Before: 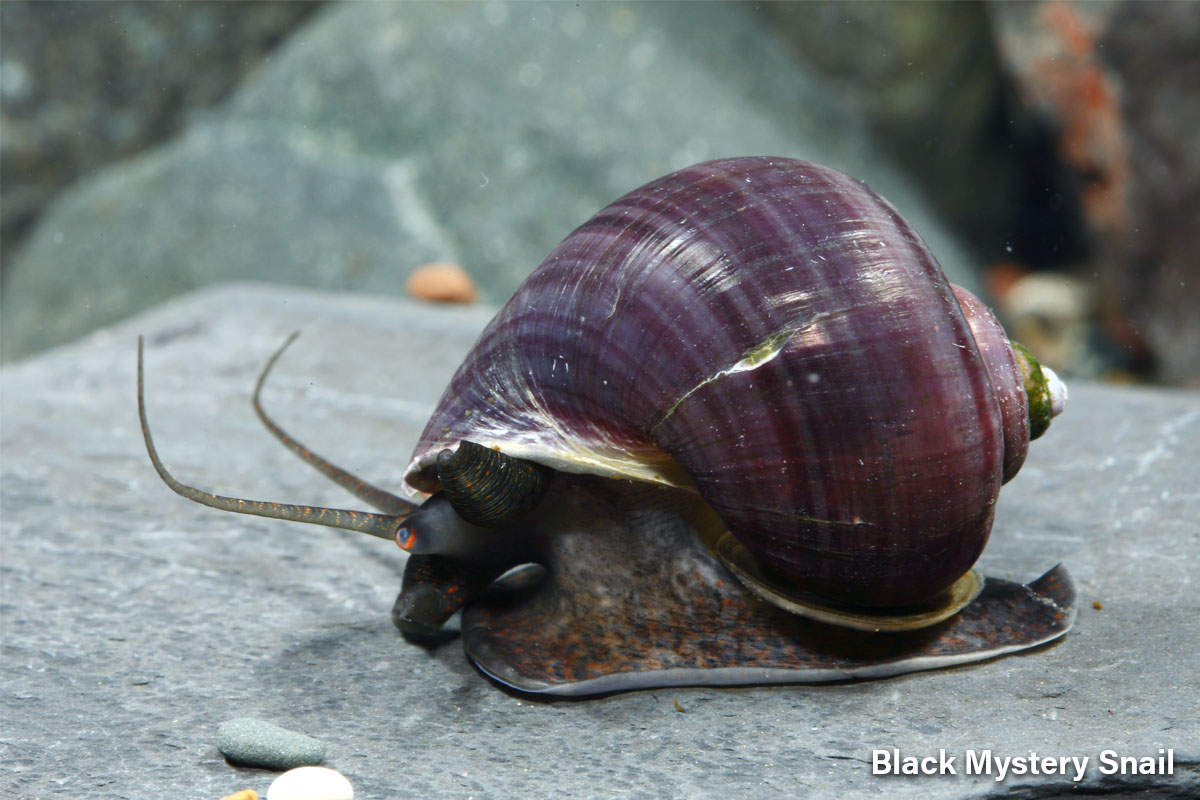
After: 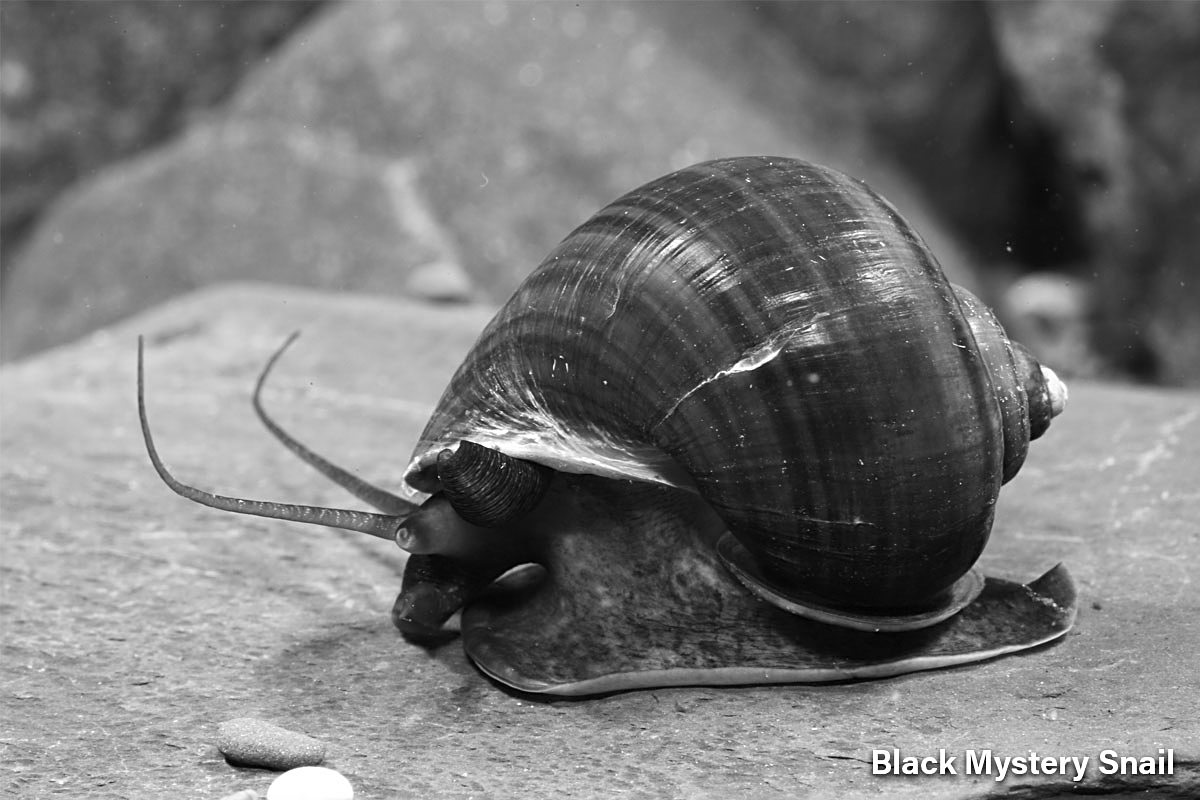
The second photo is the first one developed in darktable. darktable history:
sharpen: on, module defaults
color zones: curves: ch1 [(0, -0.014) (0.143, -0.013) (0.286, -0.013) (0.429, -0.016) (0.571, -0.019) (0.714, -0.015) (0.857, 0.002) (1, -0.014)]
